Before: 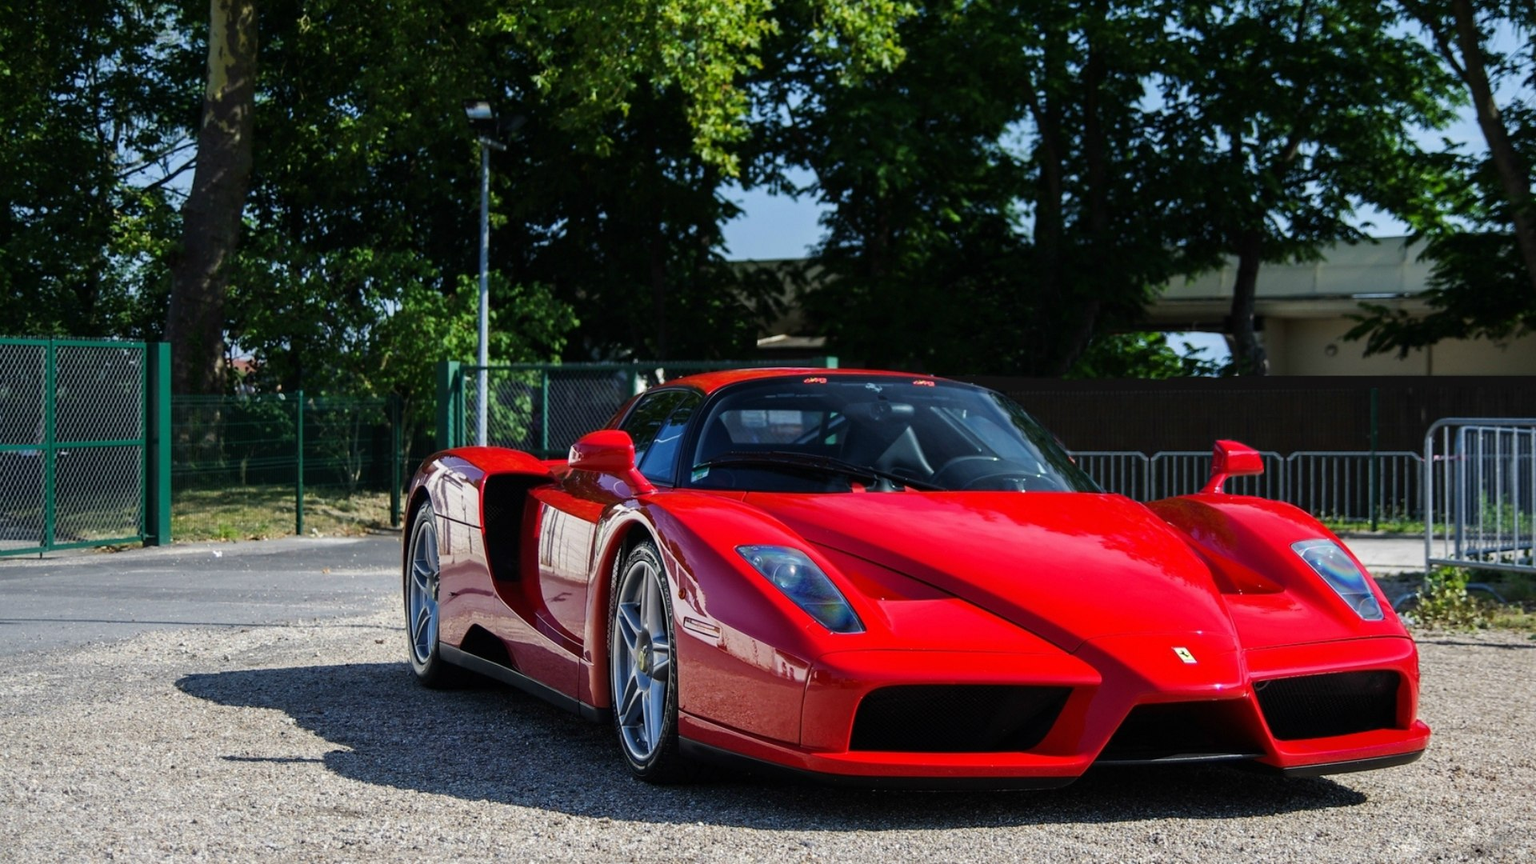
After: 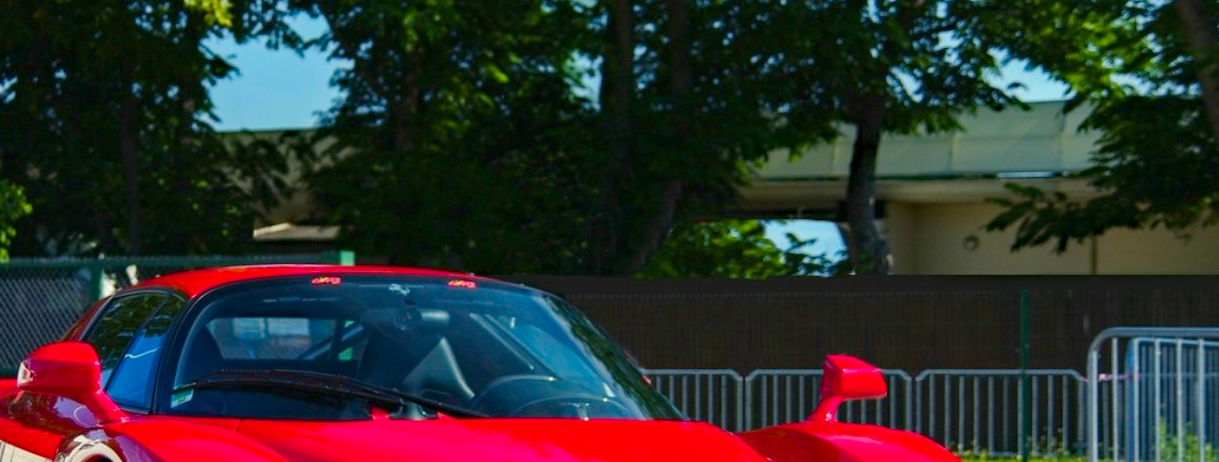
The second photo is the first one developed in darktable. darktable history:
haze removal: compatibility mode true, adaptive false
color balance rgb: highlights gain › luminance 5.564%, highlights gain › chroma 2.549%, highlights gain › hue 89.73°, perceptual saturation grading › global saturation 30.78%, hue shift -3.77°, perceptual brilliance grading › global brilliance 9.897%, contrast -21.45%
crop: left 36.099%, top 18.119%, right 0.382%, bottom 38.781%
